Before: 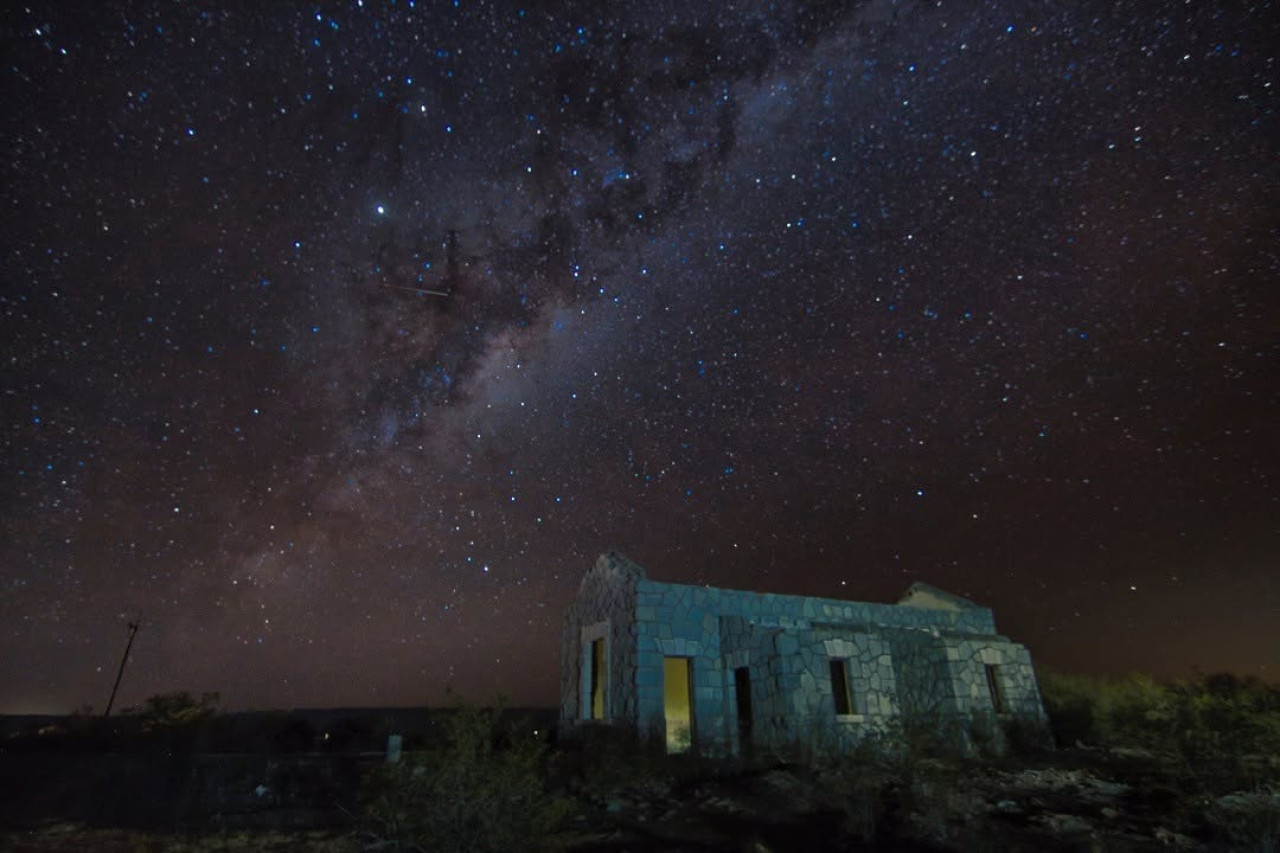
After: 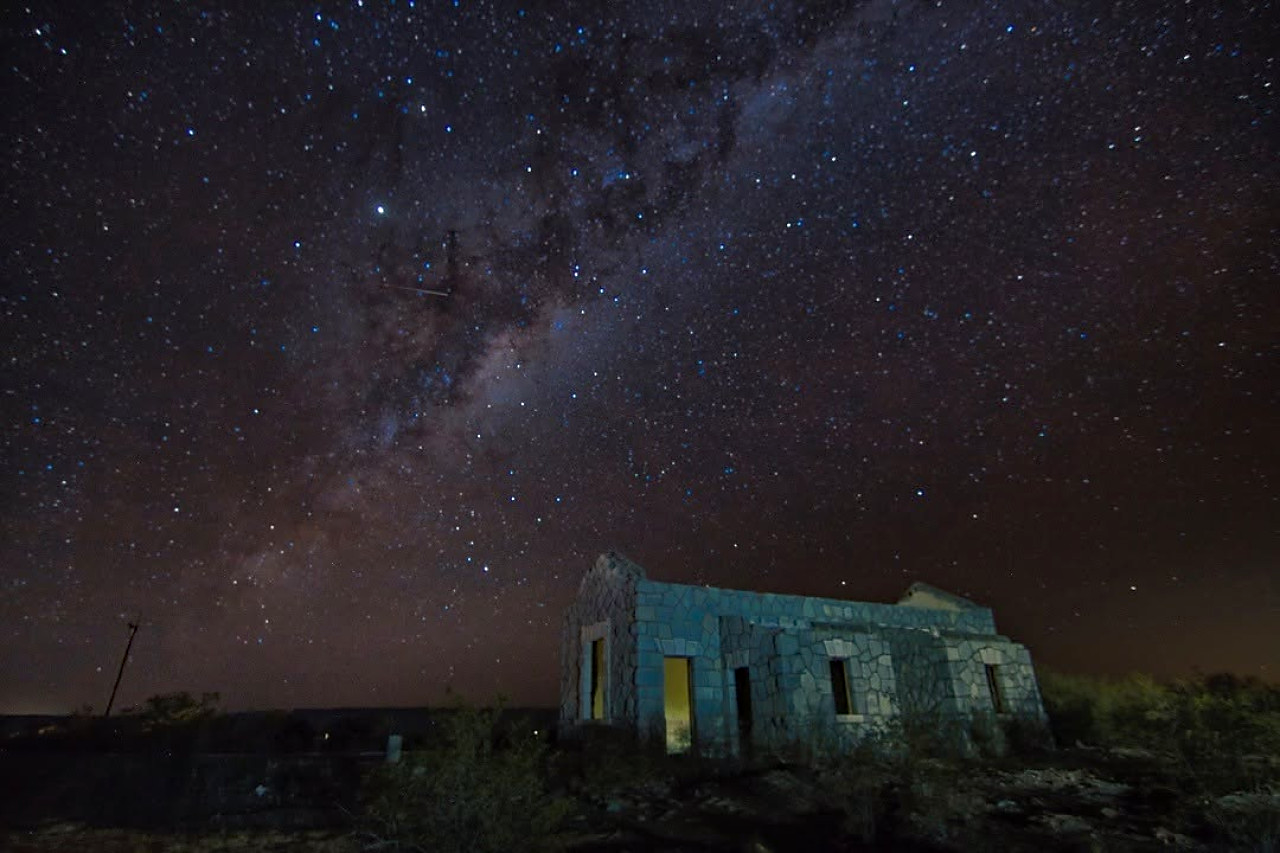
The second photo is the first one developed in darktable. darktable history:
sharpen: radius 1.576, amount 0.358, threshold 1.408
haze removal: compatibility mode true
